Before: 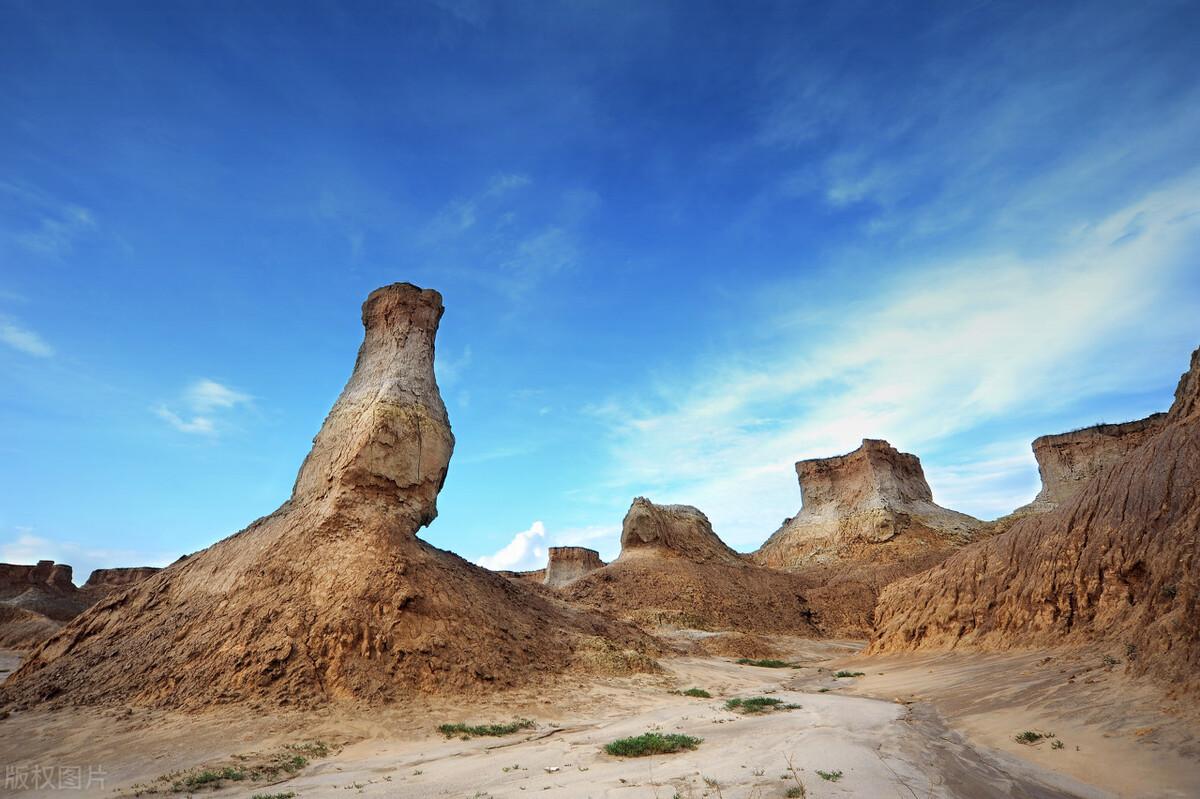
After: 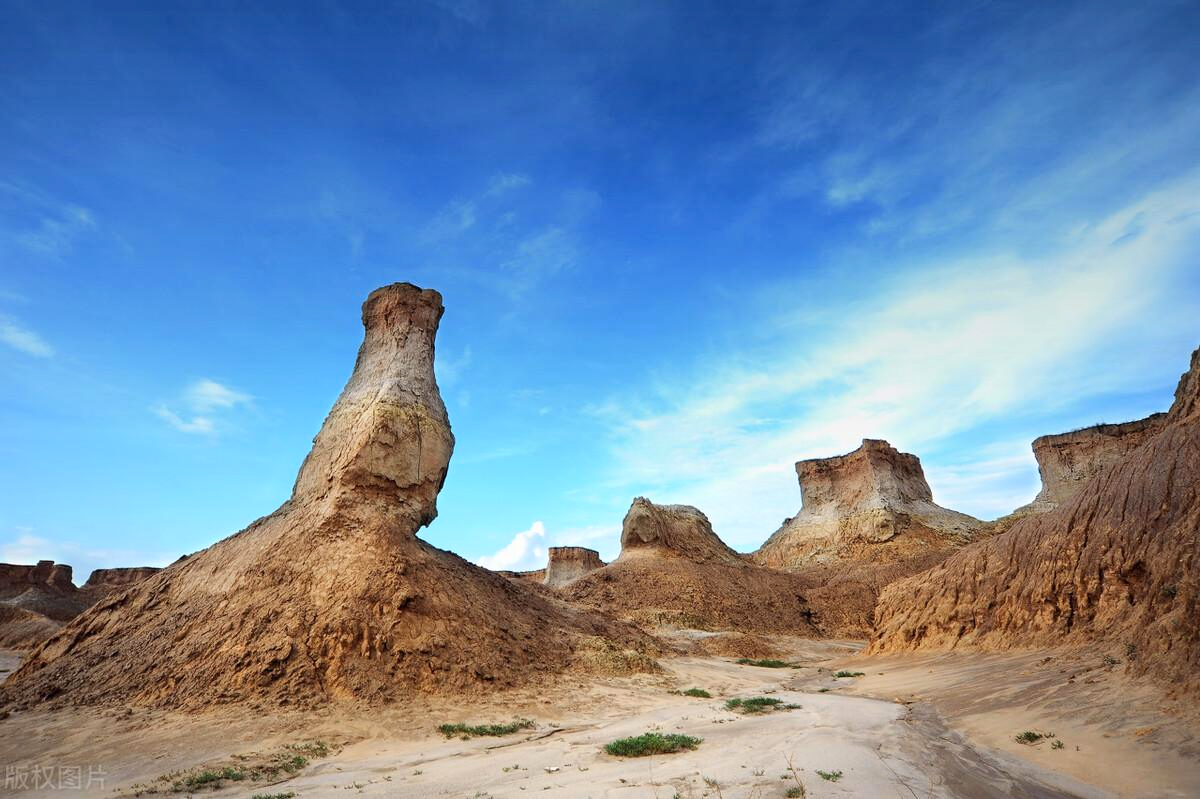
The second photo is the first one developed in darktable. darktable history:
contrast brightness saturation: contrast 0.098, brightness 0.034, saturation 0.087
